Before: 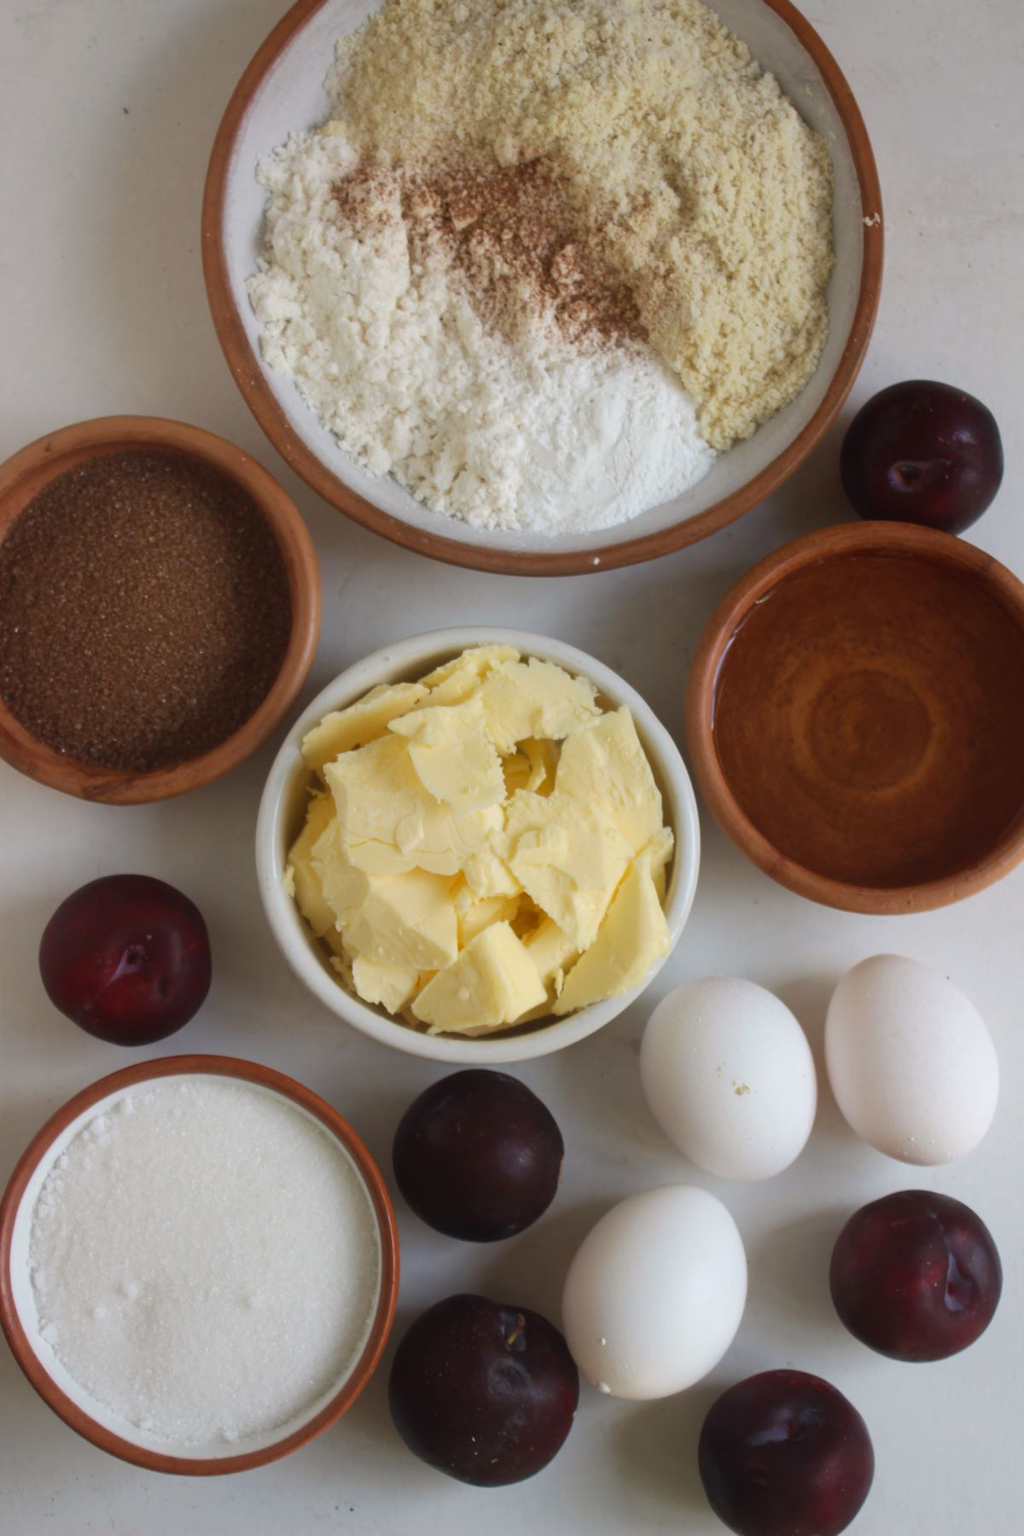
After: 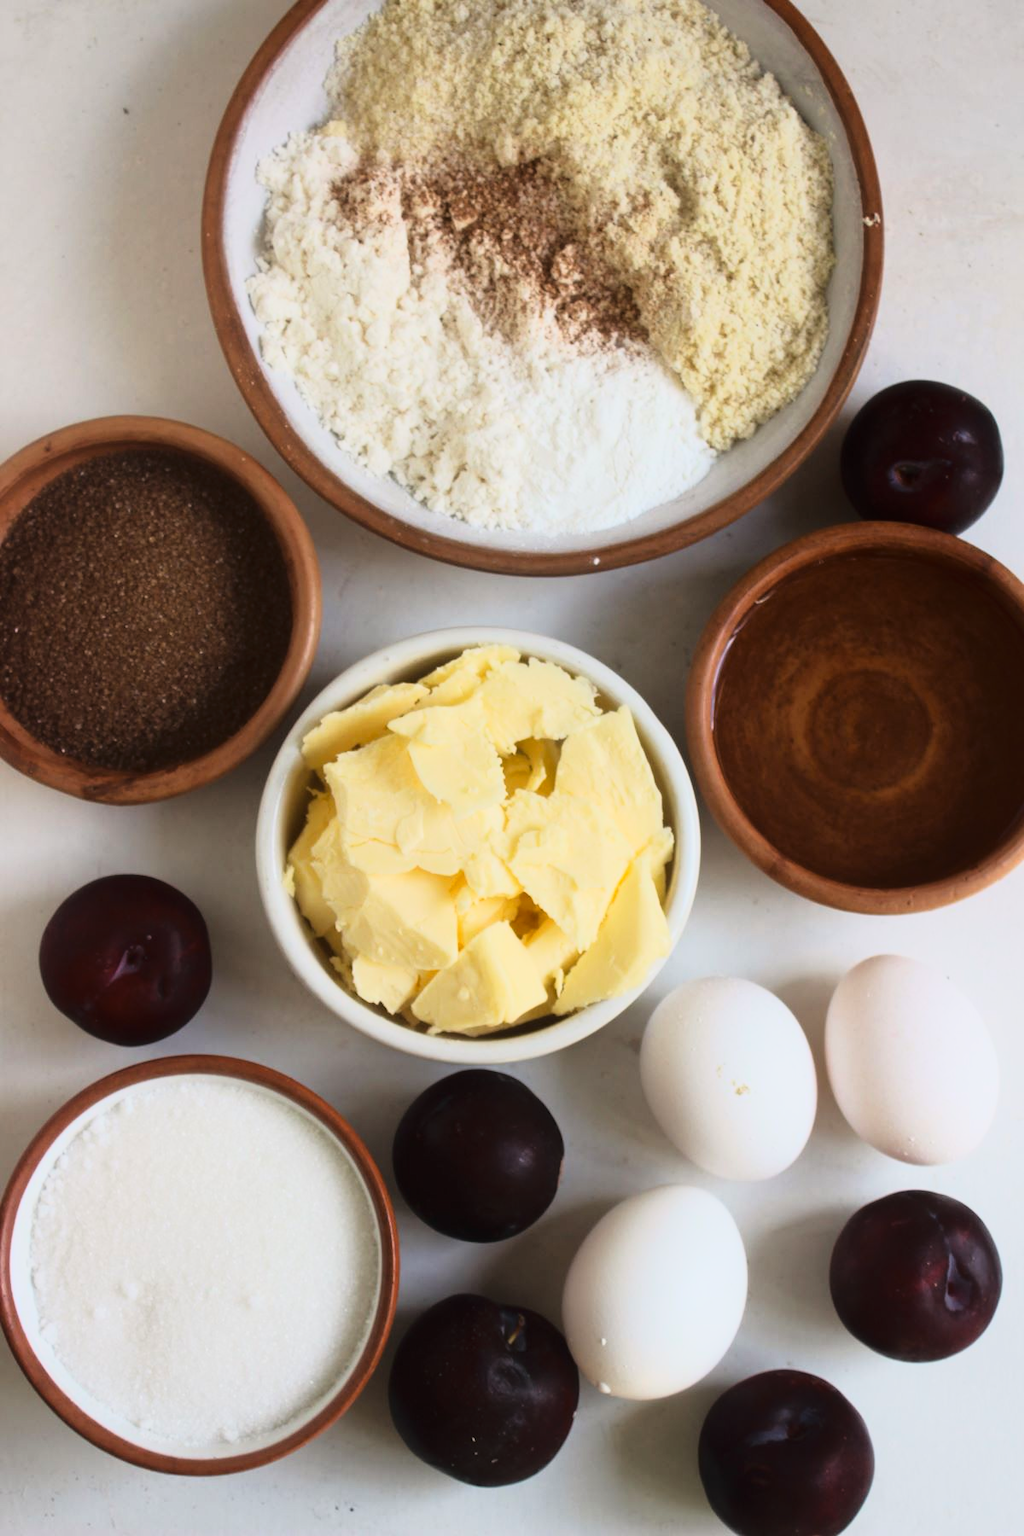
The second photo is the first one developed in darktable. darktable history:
exposure: black level correction 0.001, compensate highlight preservation false
tone curve: curves: ch0 [(0, 0) (0.046, 0.031) (0.163, 0.114) (0.391, 0.432) (0.488, 0.561) (0.695, 0.839) (0.785, 0.904) (1, 0.965)]; ch1 [(0, 0) (0.248, 0.252) (0.427, 0.412) (0.482, 0.462) (0.499, 0.497) (0.518, 0.52) (0.535, 0.577) (0.585, 0.623) (0.679, 0.743) (0.788, 0.809) (1, 1)]; ch2 [(0, 0) (0.313, 0.262) (0.427, 0.417) (0.473, 0.47) (0.503, 0.503) (0.523, 0.515) (0.557, 0.596) (0.598, 0.646) (0.708, 0.771) (1, 1)], color space Lab, linked channels, preserve colors none
